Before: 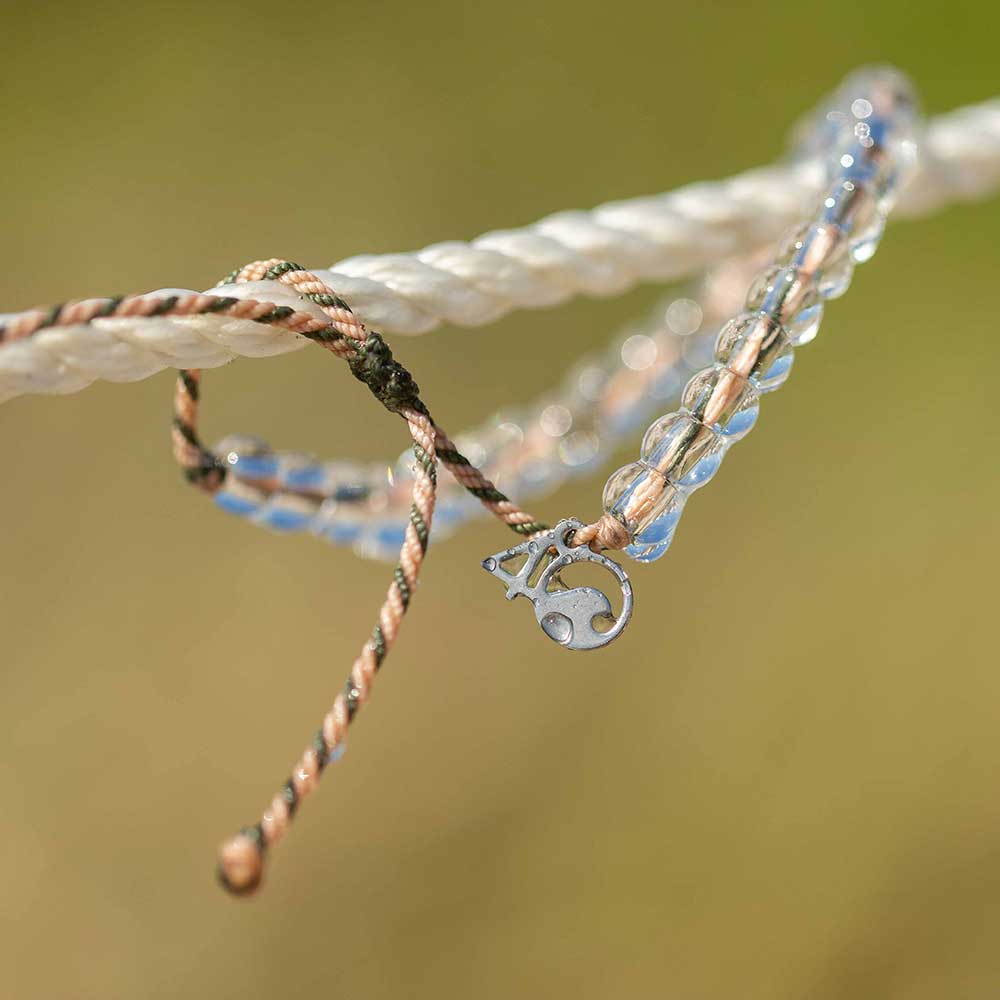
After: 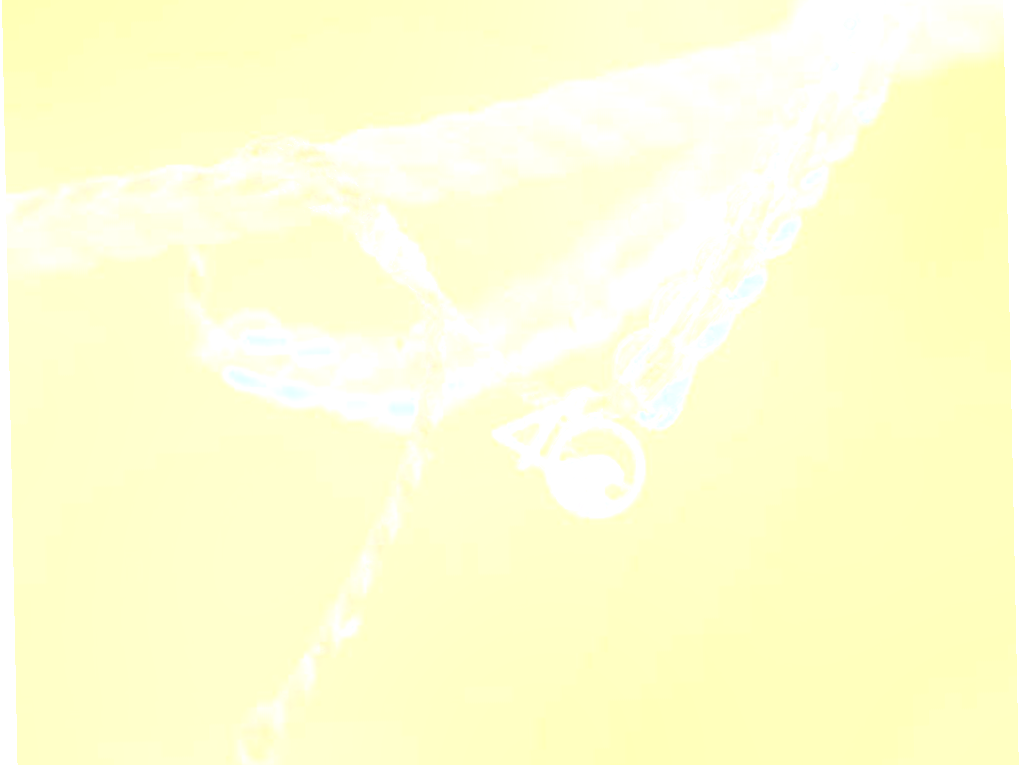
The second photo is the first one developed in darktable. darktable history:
crop: top 13.819%, bottom 11.169%
rotate and perspective: rotation -1.17°, automatic cropping off
bloom: size 25%, threshold 5%, strength 90%
